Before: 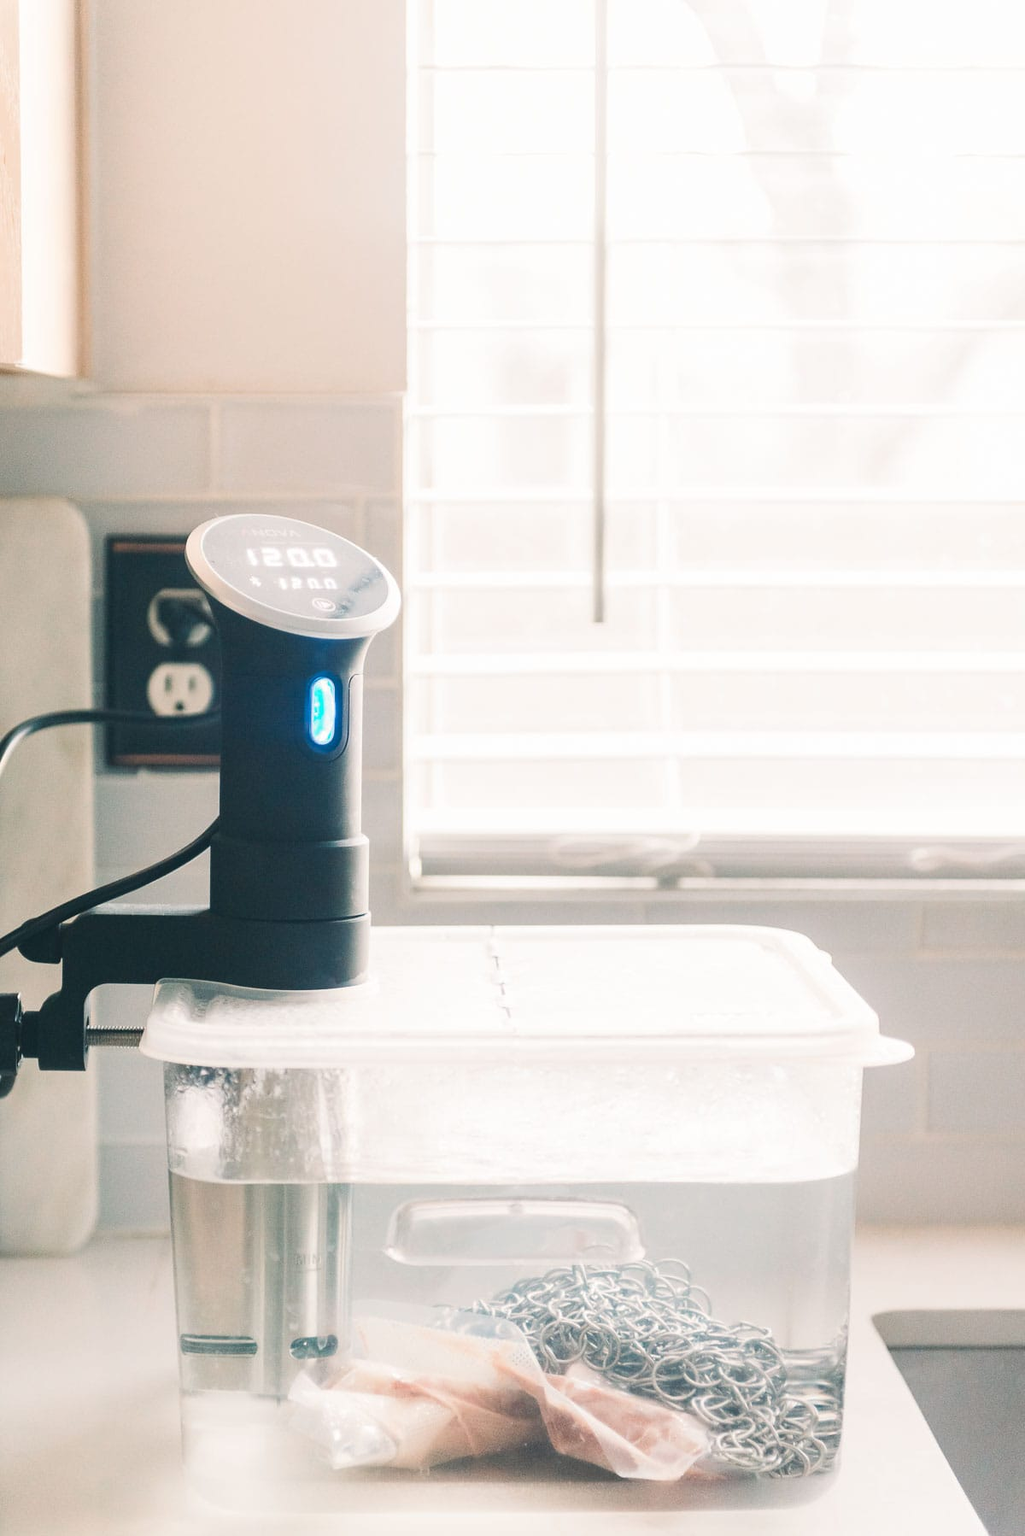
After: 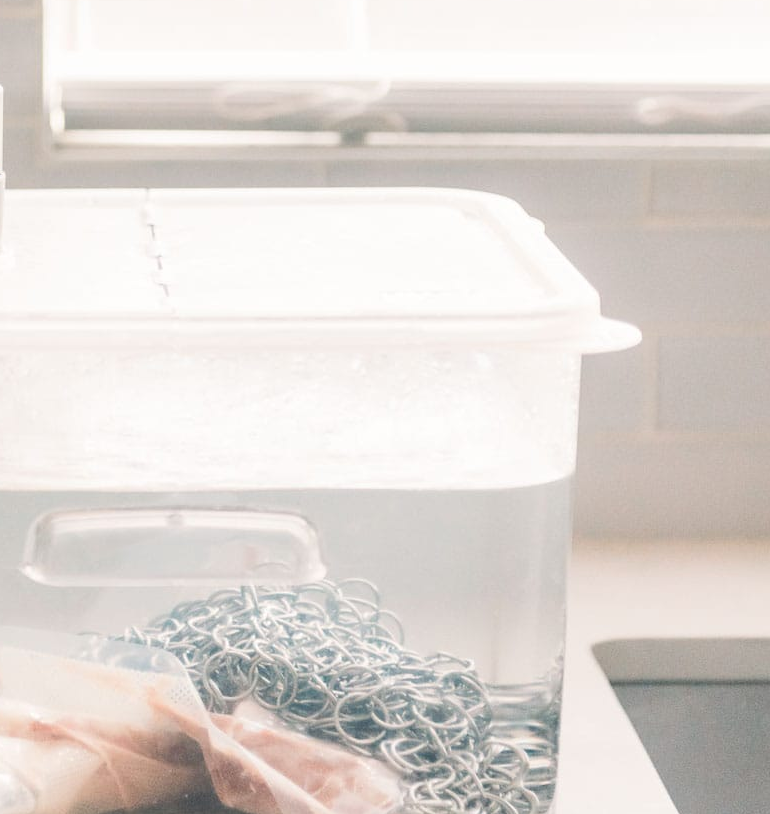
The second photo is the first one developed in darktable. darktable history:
crop and rotate: left 35.784%, top 49.881%, bottom 4.829%
